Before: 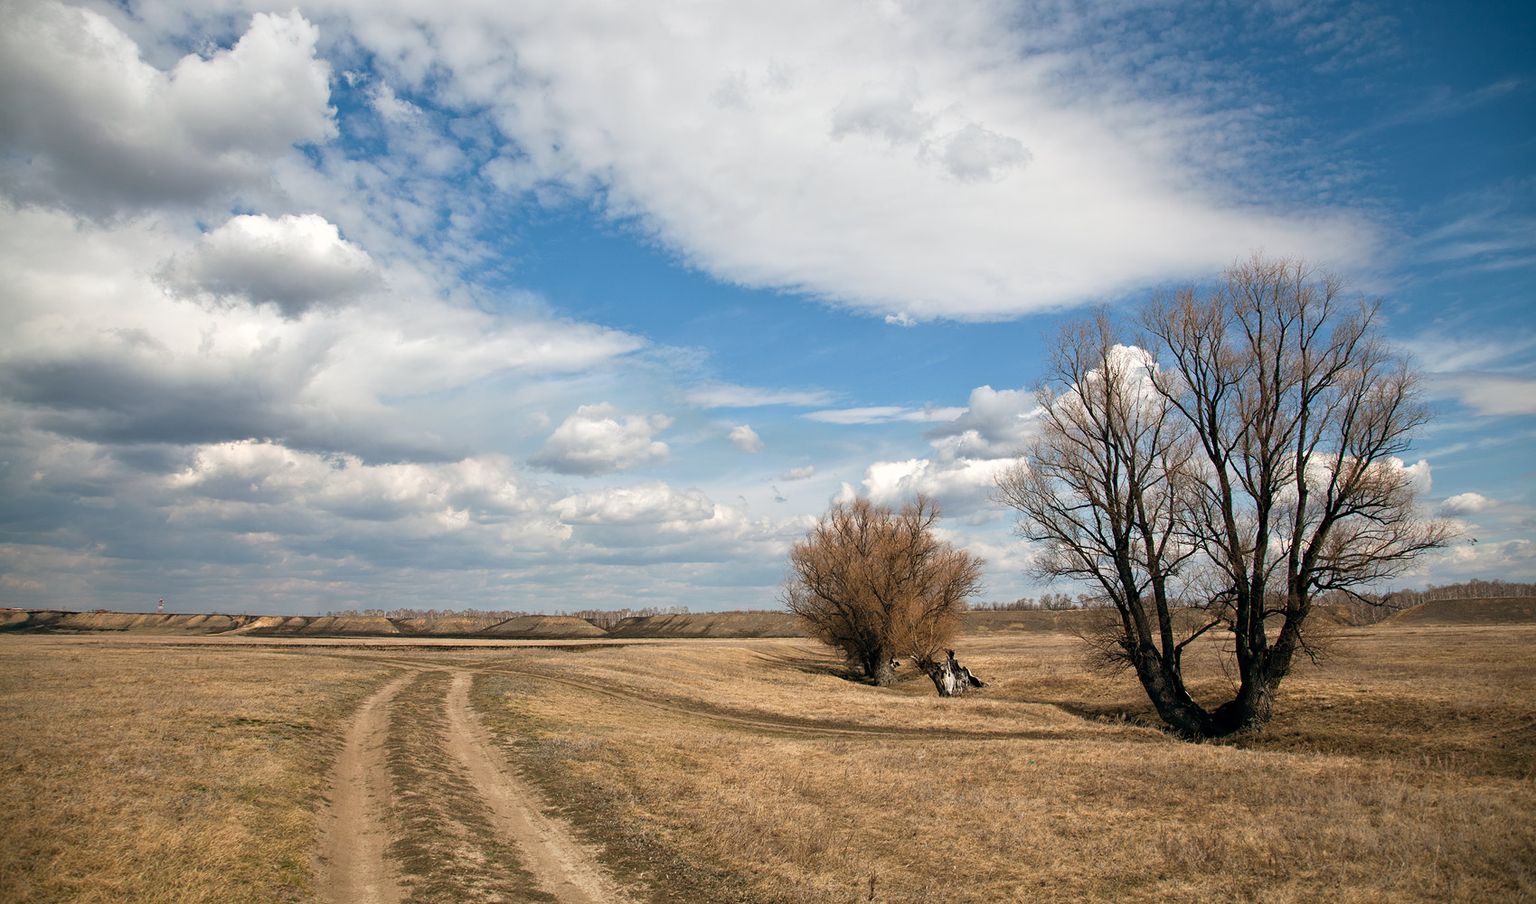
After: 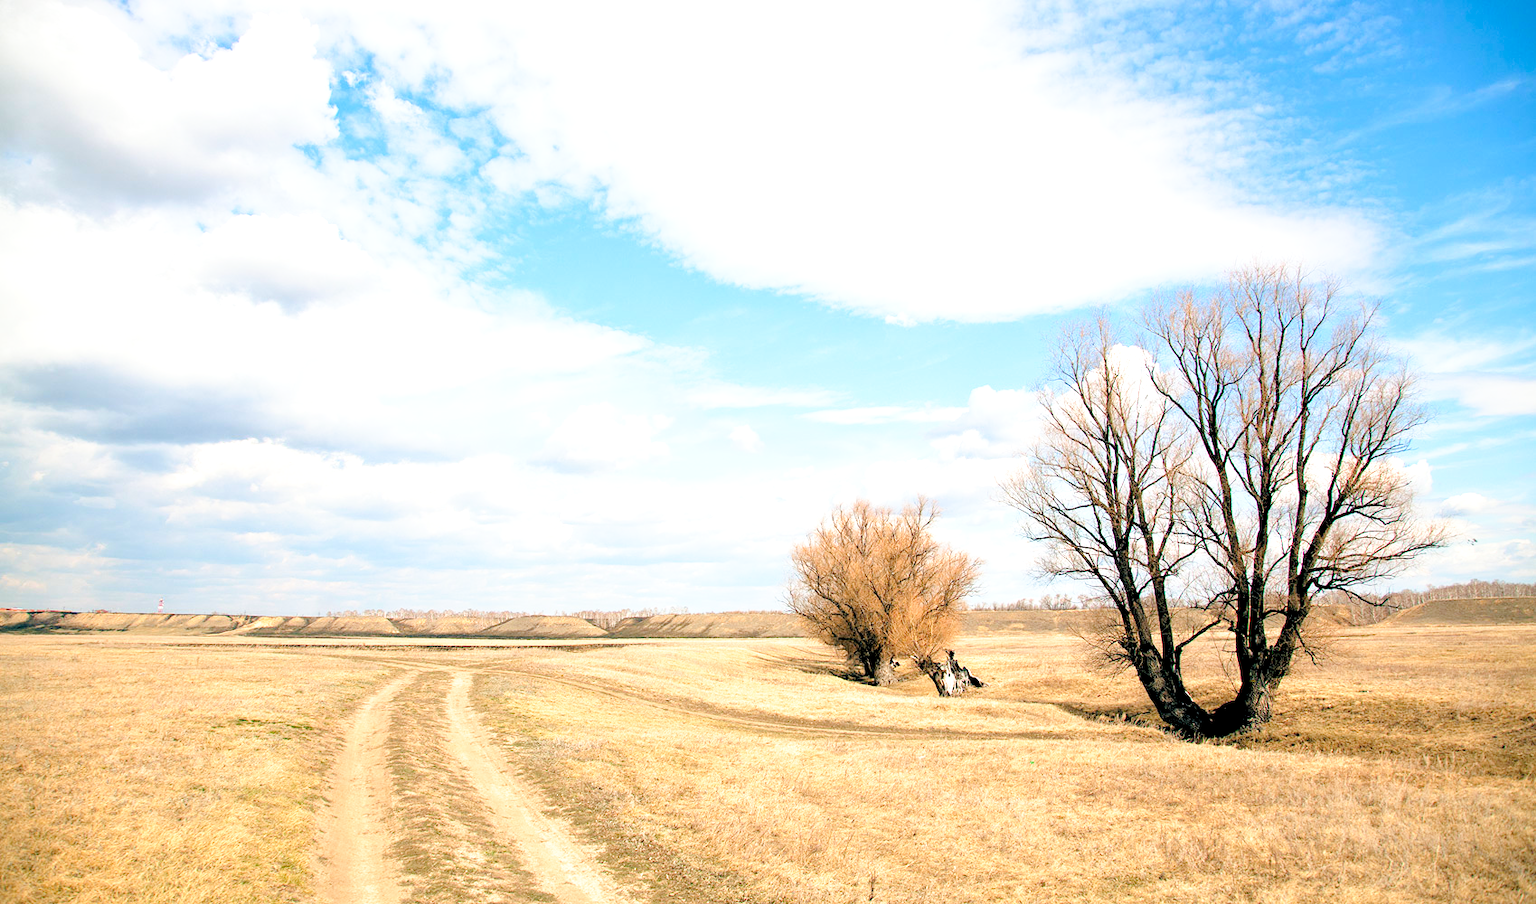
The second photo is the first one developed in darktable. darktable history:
tone curve: curves: ch0 [(0, 0) (0.062, 0.037) (0.142, 0.138) (0.359, 0.419) (0.469, 0.544) (0.634, 0.722) (0.839, 0.909) (0.998, 0.978)]; ch1 [(0, 0) (0.437, 0.408) (0.472, 0.47) (0.502, 0.503) (0.527, 0.523) (0.559, 0.573) (0.608, 0.665) (0.669, 0.748) (0.859, 0.899) (1, 1)]; ch2 [(0, 0) (0.33, 0.301) (0.421, 0.443) (0.473, 0.498) (0.502, 0.5) (0.535, 0.531) (0.575, 0.603) (0.608, 0.667) (1, 1)], preserve colors none
levels: levels [0.072, 0.414, 0.976]
exposure: black level correction 0, exposure 0.951 EV, compensate highlight preservation false
